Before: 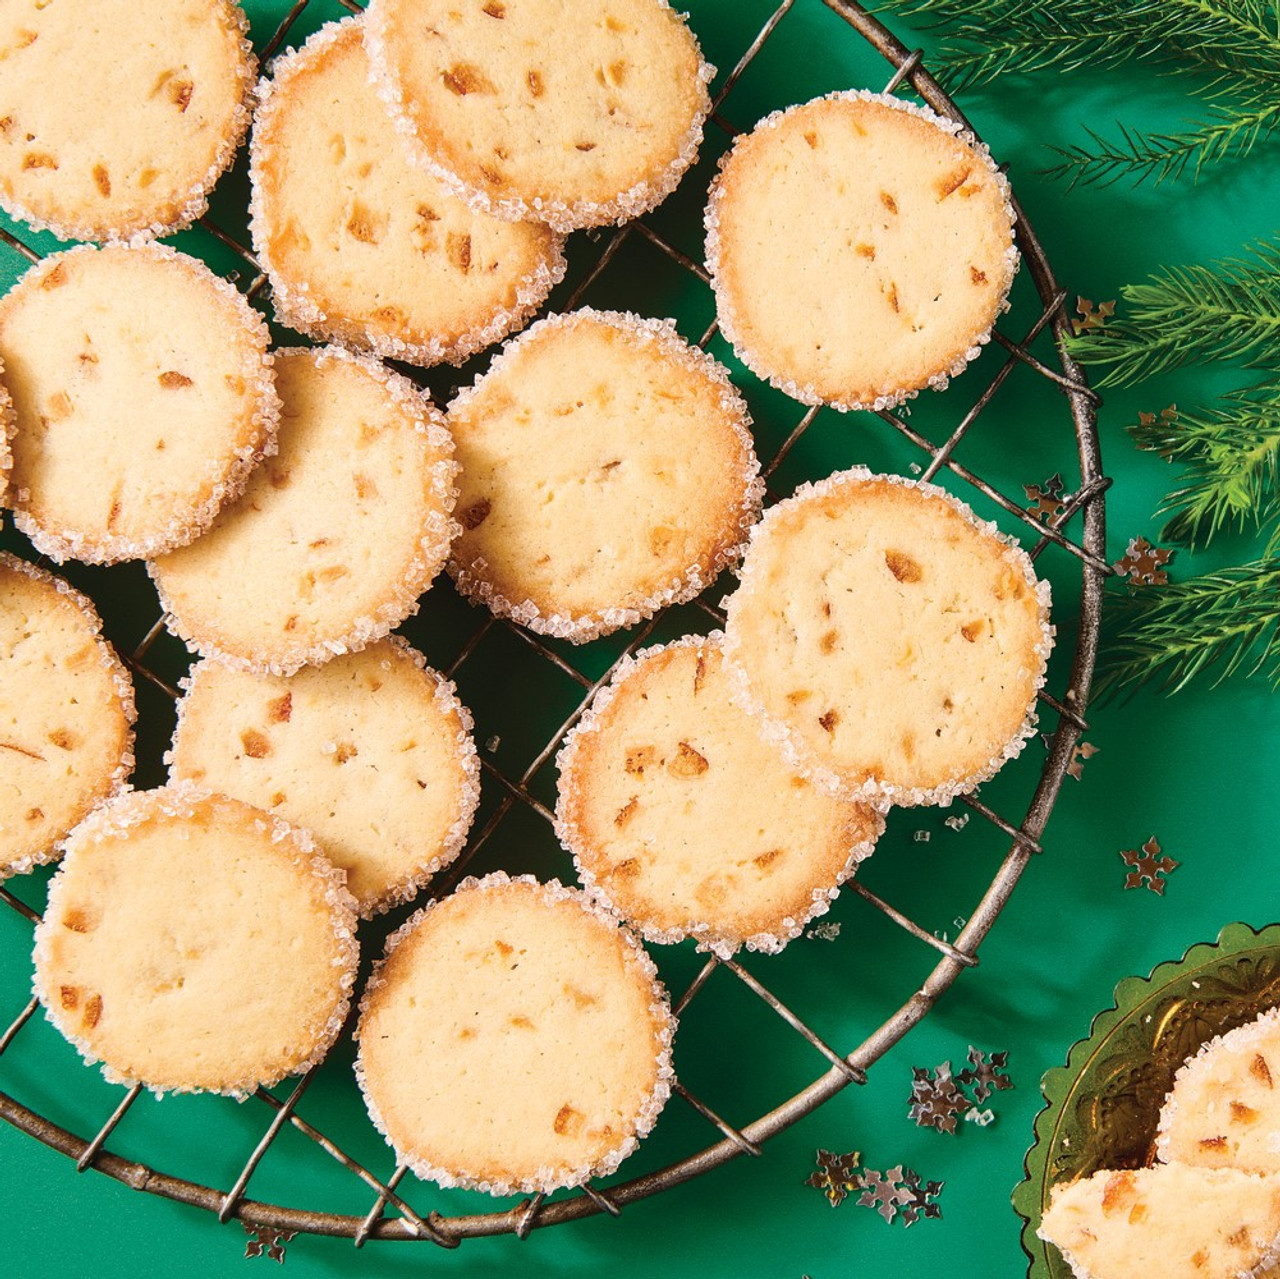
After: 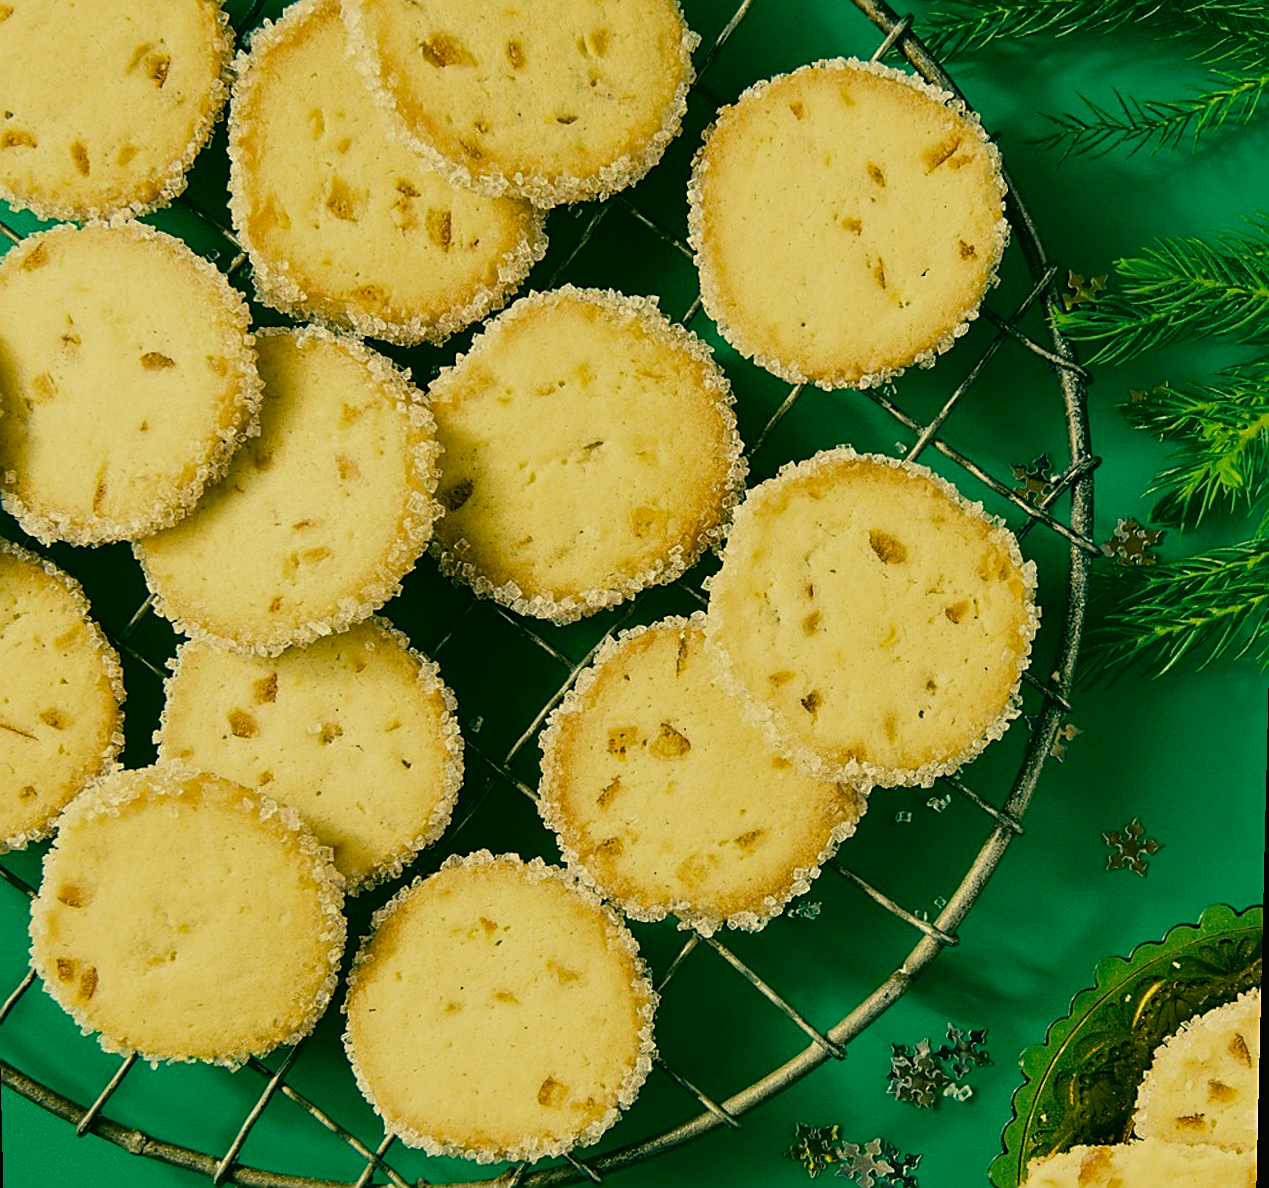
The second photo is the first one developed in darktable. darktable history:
exposure: black level correction 0.011, exposure -0.478 EV, compensate highlight preservation false
crop: left 1.964%, top 3.251%, right 1.122%, bottom 4.933%
sharpen: on, module defaults
rotate and perspective: lens shift (vertical) 0.048, lens shift (horizontal) -0.024, automatic cropping off
color correction: highlights a* 1.83, highlights b* 34.02, shadows a* -36.68, shadows b* -5.48
